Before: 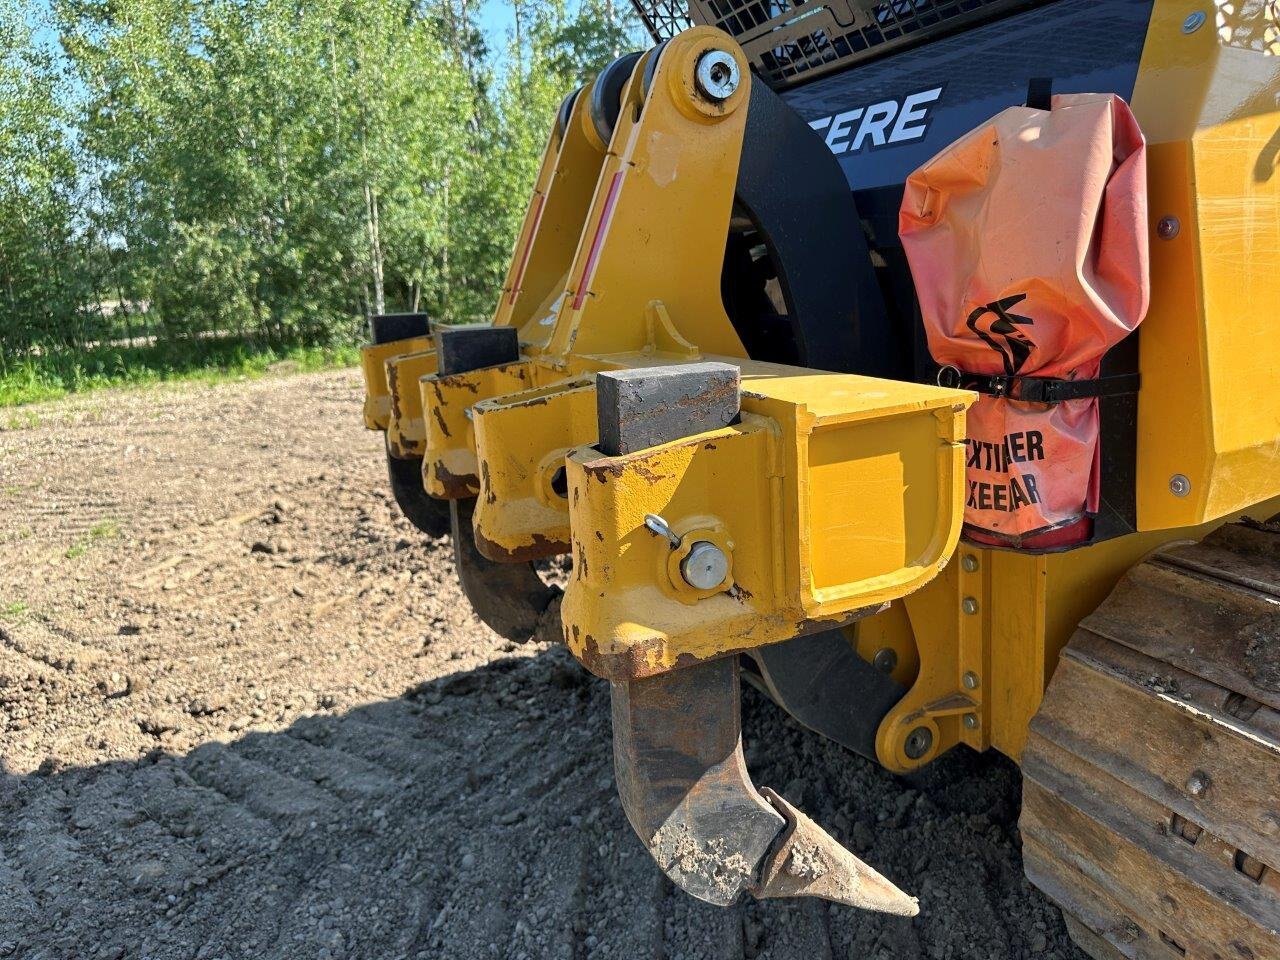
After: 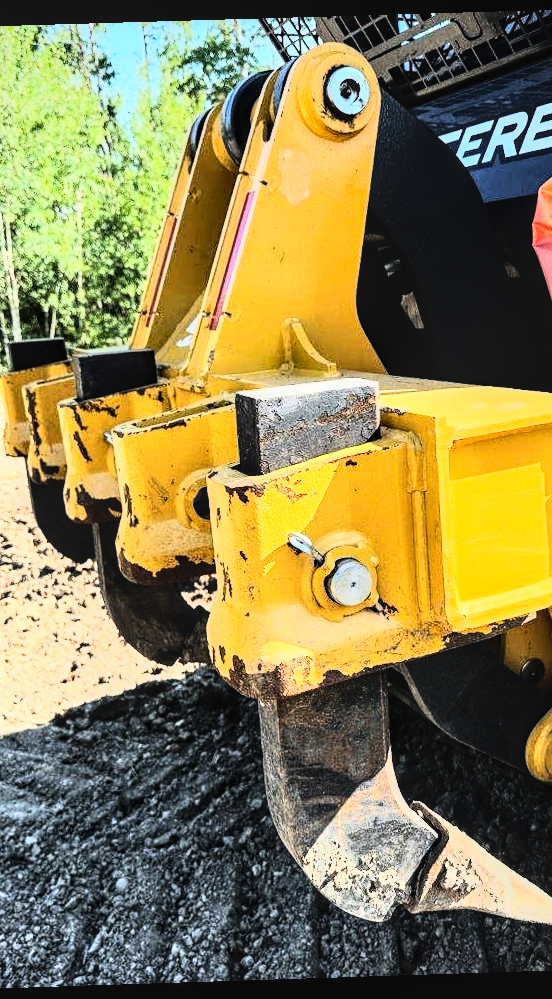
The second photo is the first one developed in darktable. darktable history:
crop: left 28.583%, right 29.231%
local contrast: on, module defaults
rgb curve: curves: ch0 [(0, 0) (0.21, 0.15) (0.24, 0.21) (0.5, 0.75) (0.75, 0.96) (0.89, 0.99) (1, 1)]; ch1 [(0, 0.02) (0.21, 0.13) (0.25, 0.2) (0.5, 0.67) (0.75, 0.9) (0.89, 0.97) (1, 1)]; ch2 [(0, 0.02) (0.21, 0.13) (0.25, 0.2) (0.5, 0.67) (0.75, 0.9) (0.89, 0.97) (1, 1)], compensate middle gray true
tone equalizer: -8 EV -0.75 EV, -7 EV -0.7 EV, -6 EV -0.6 EV, -5 EV -0.4 EV, -3 EV 0.4 EV, -2 EV 0.6 EV, -1 EV 0.7 EV, +0 EV 0.75 EV, edges refinement/feathering 500, mask exposure compensation -1.57 EV, preserve details no
rotate and perspective: rotation -1.77°, lens shift (horizontal) 0.004, automatic cropping off
